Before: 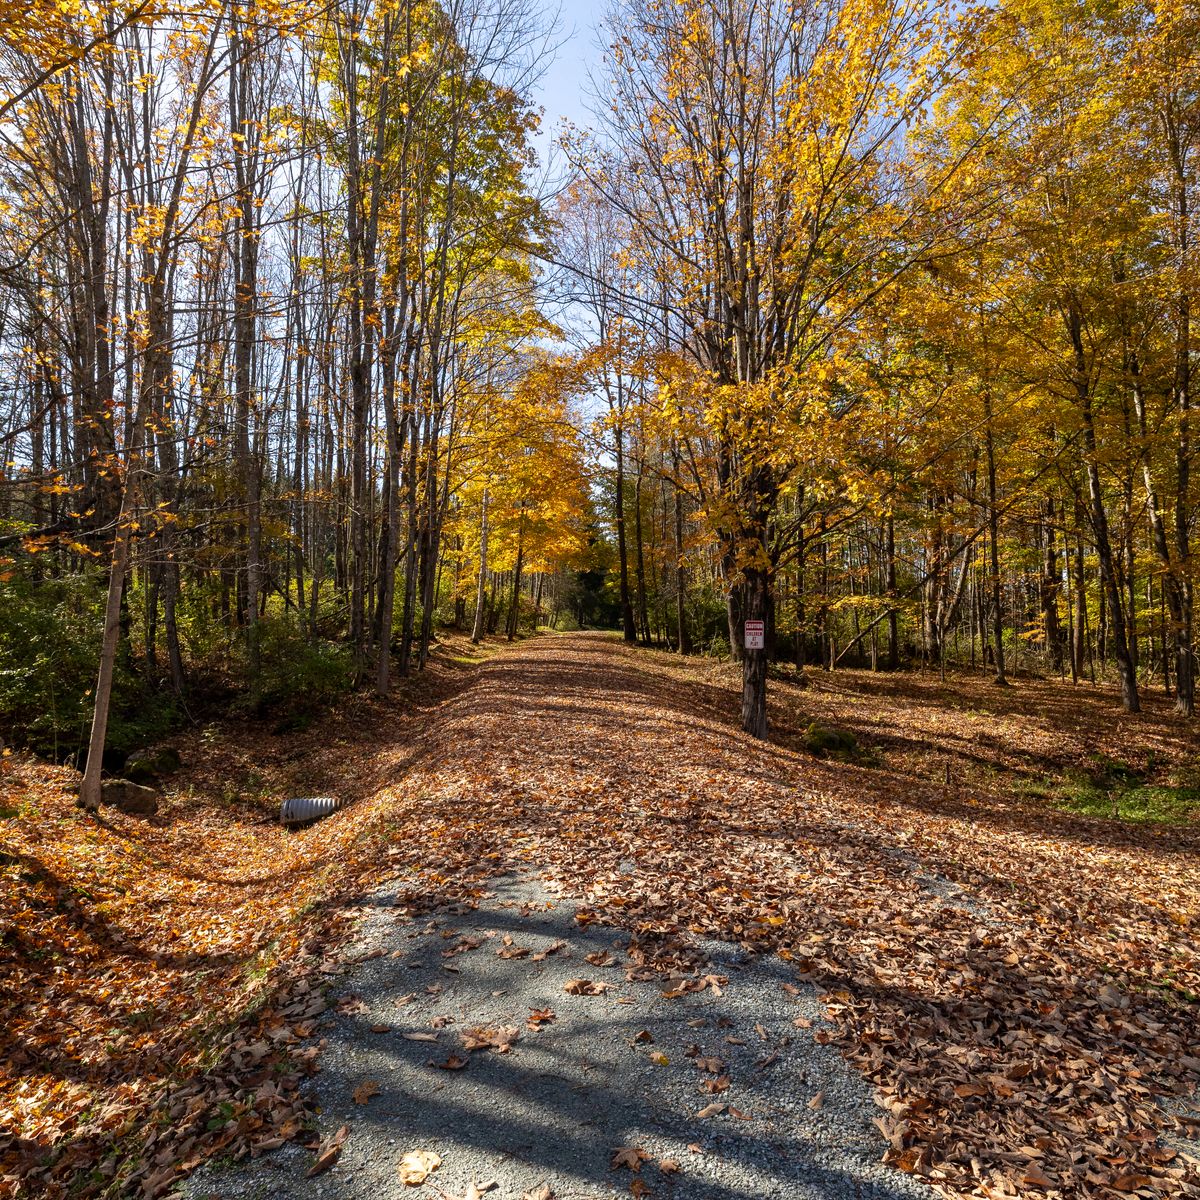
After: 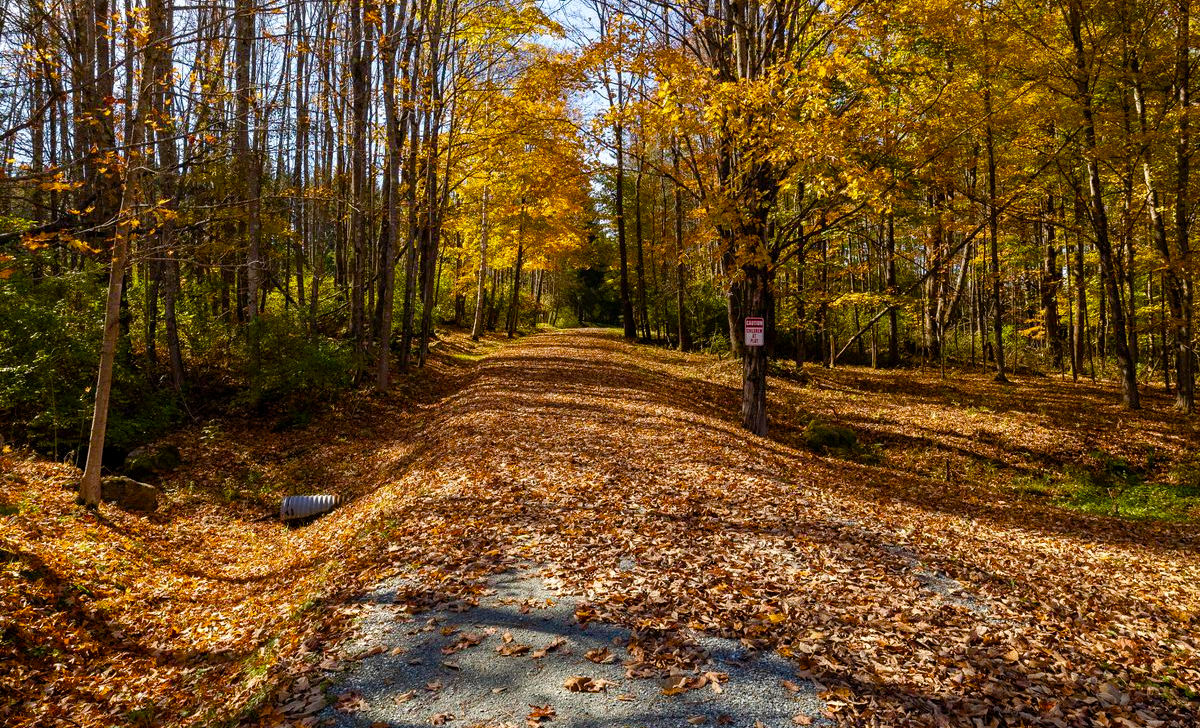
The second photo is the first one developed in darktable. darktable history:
crop and rotate: top 25.318%, bottom 13.992%
color balance rgb: shadows lift › luminance -9.905%, perceptual saturation grading › global saturation 20%, perceptual saturation grading › highlights -24.941%, perceptual saturation grading › shadows 49.296%, global vibrance 29.828%
haze removal: compatibility mode true, adaptive false
